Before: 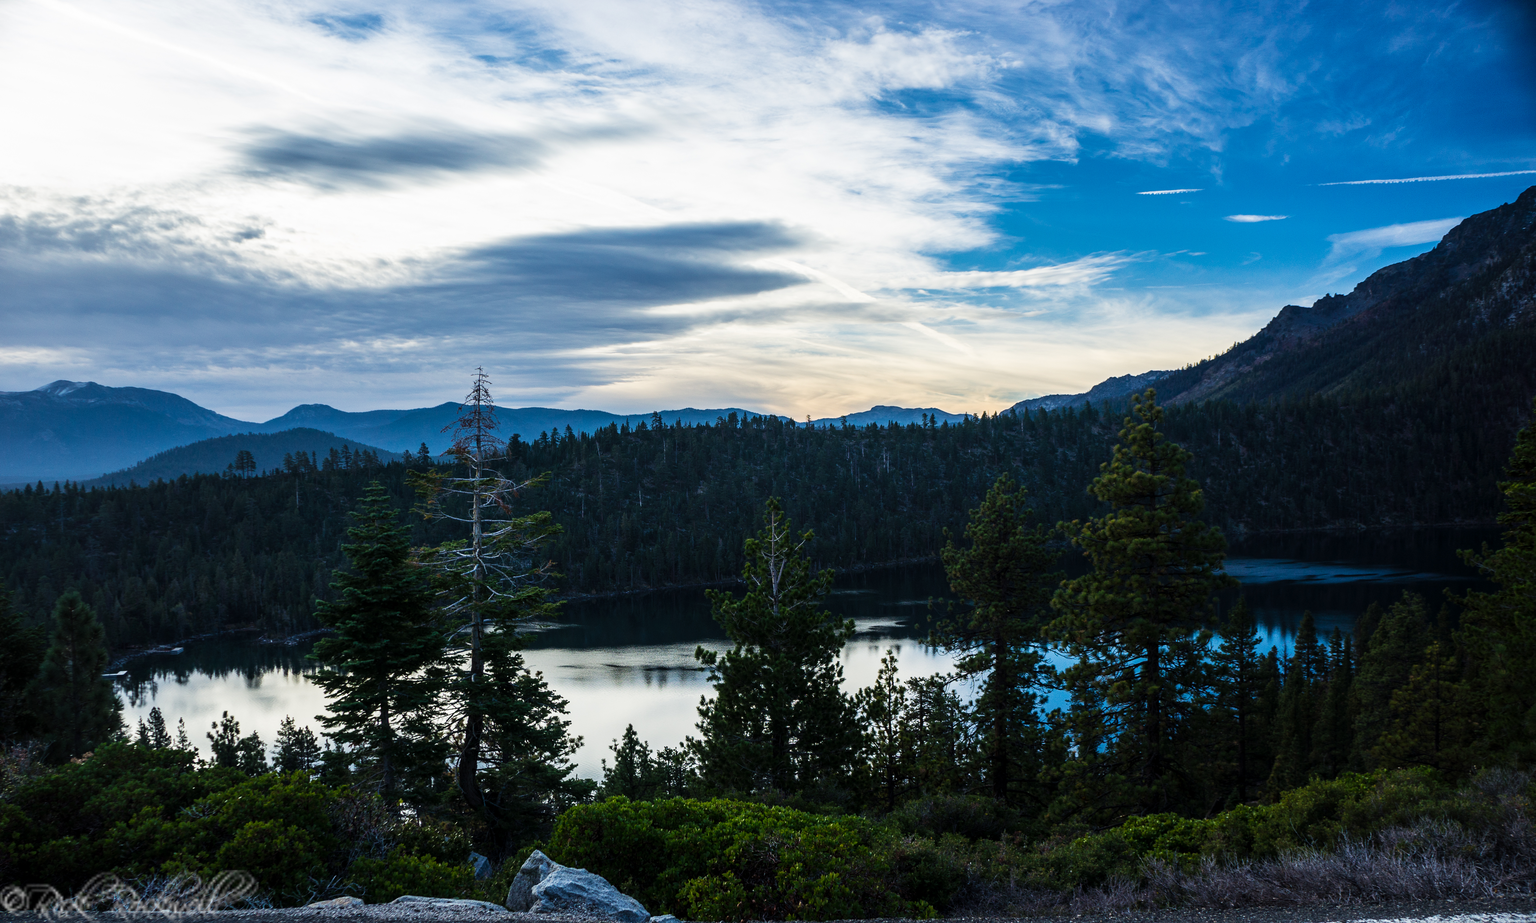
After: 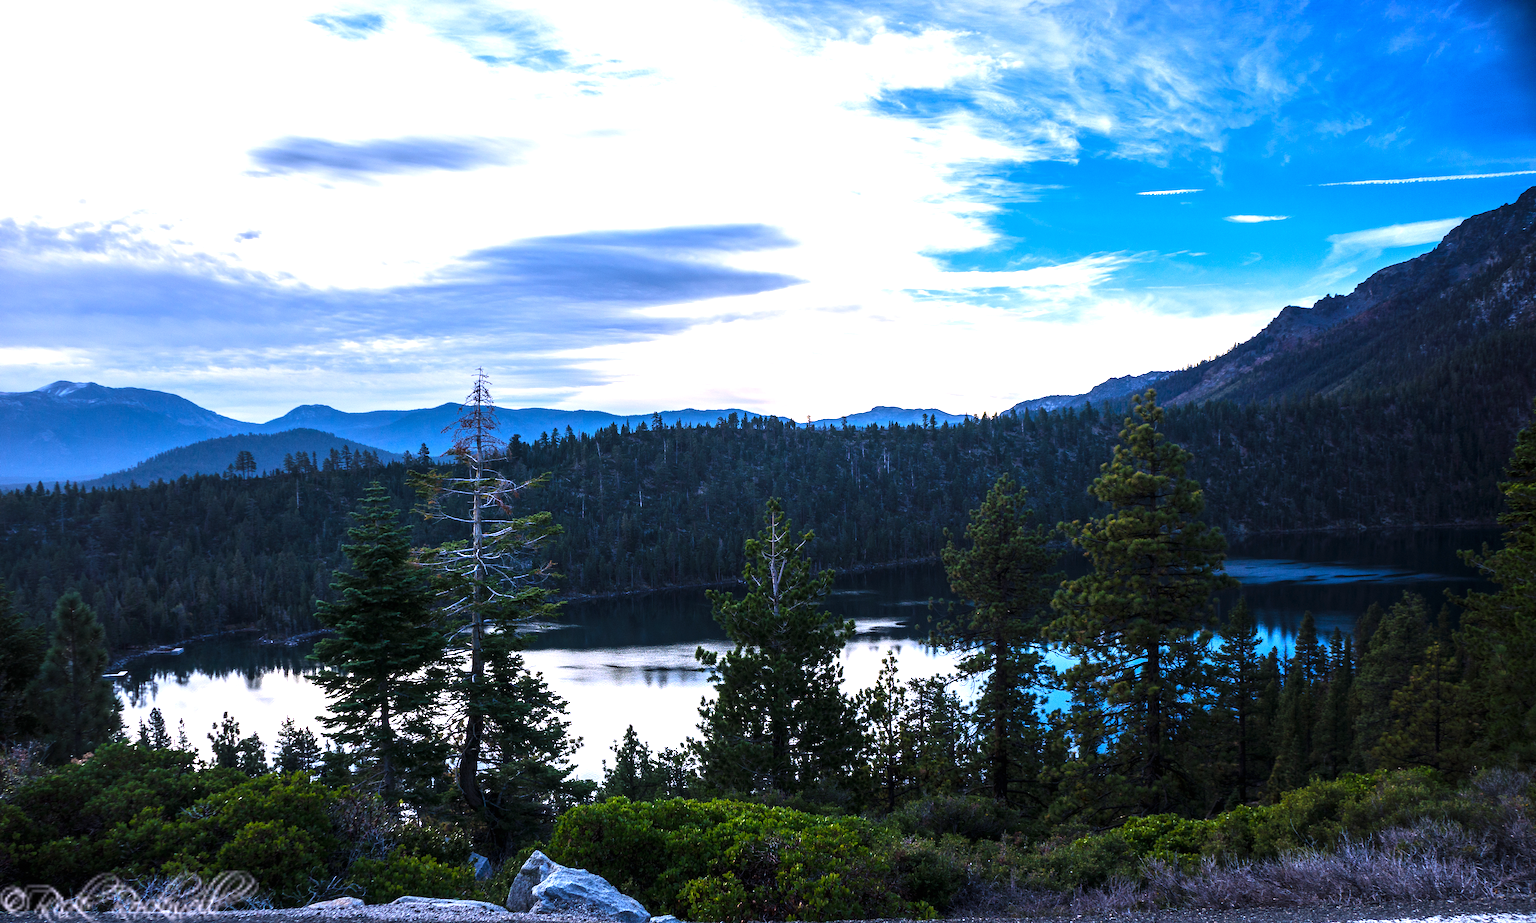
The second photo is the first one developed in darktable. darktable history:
white balance: red 1.042, blue 1.17
exposure: black level correction 0, exposure 0.9 EV, compensate highlight preservation false
